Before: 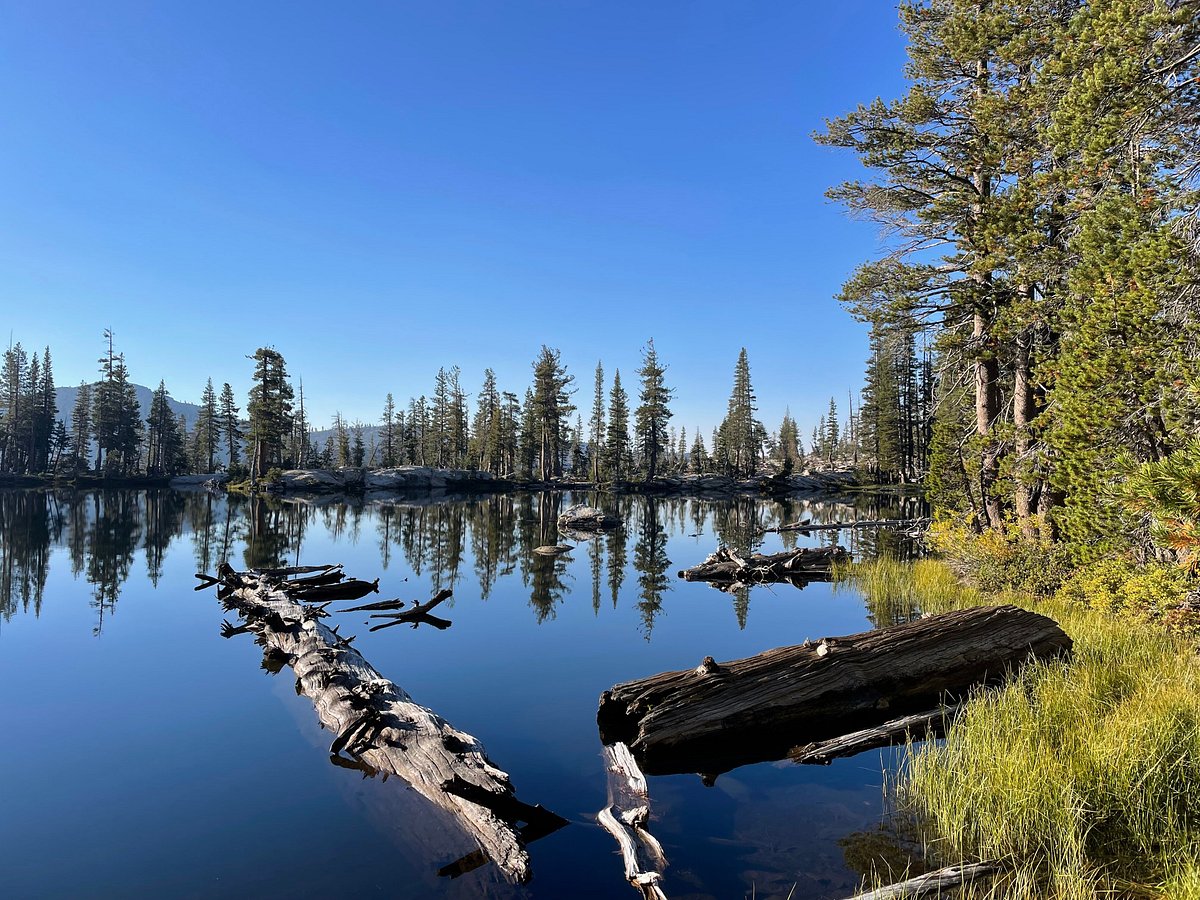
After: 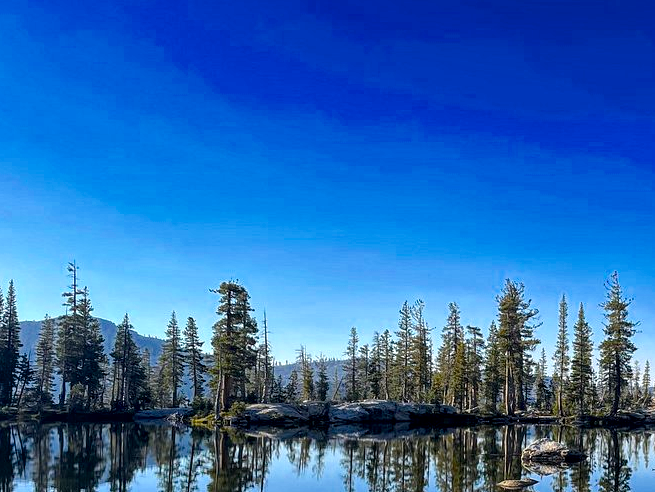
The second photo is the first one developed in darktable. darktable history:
color balance rgb: power › hue 72.39°, global offset › hue 169.53°, perceptual saturation grading › global saturation 40.441%, perceptual brilliance grading › global brilliance 10.196%, saturation formula JzAzBz (2021)
crop and rotate: left 3.067%, top 7.385%, right 42.281%, bottom 37.874%
local contrast: on, module defaults
